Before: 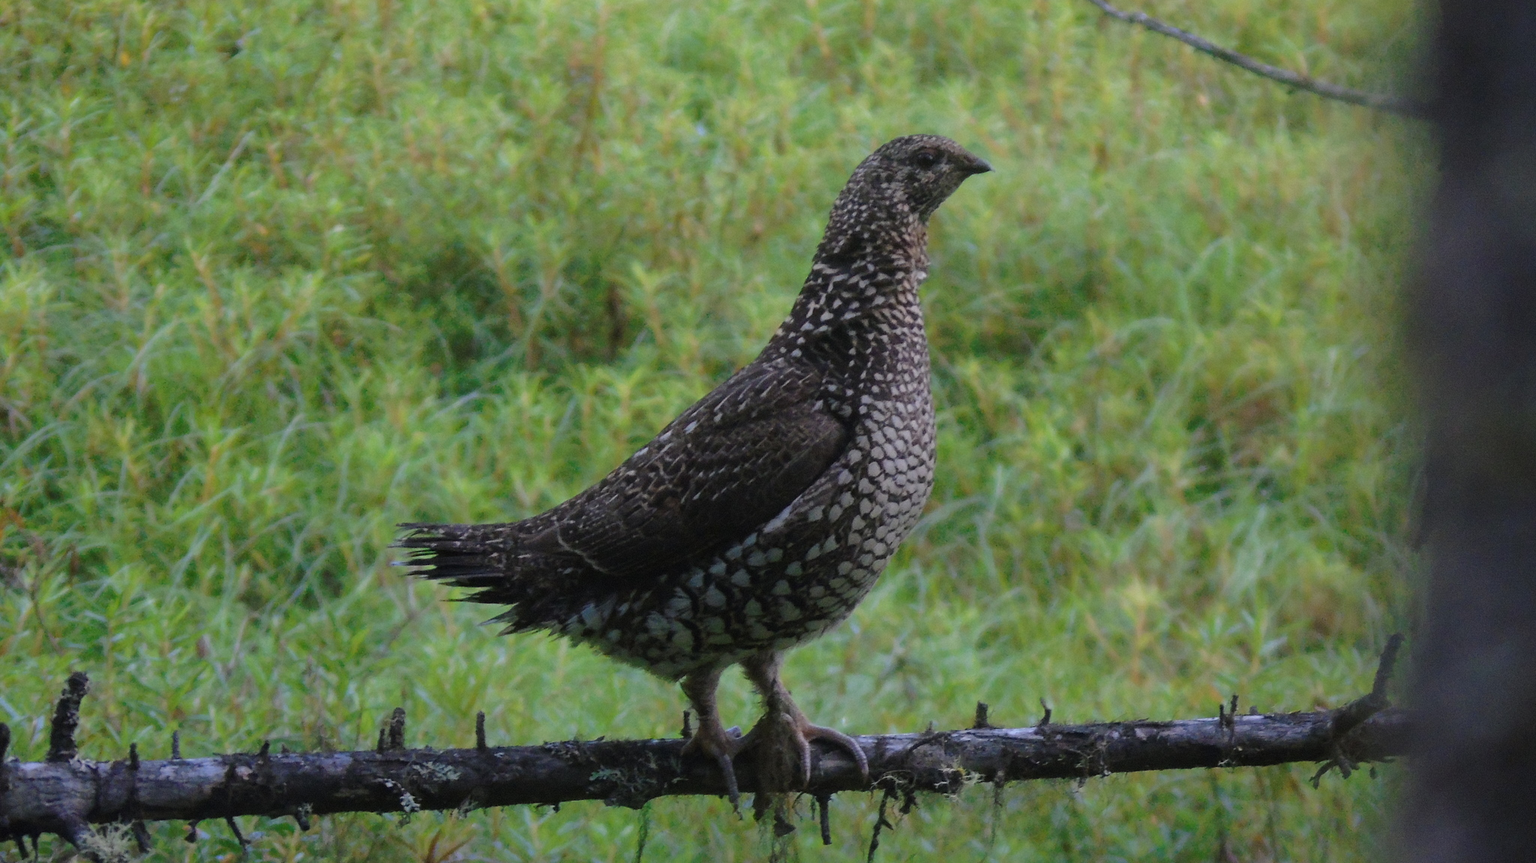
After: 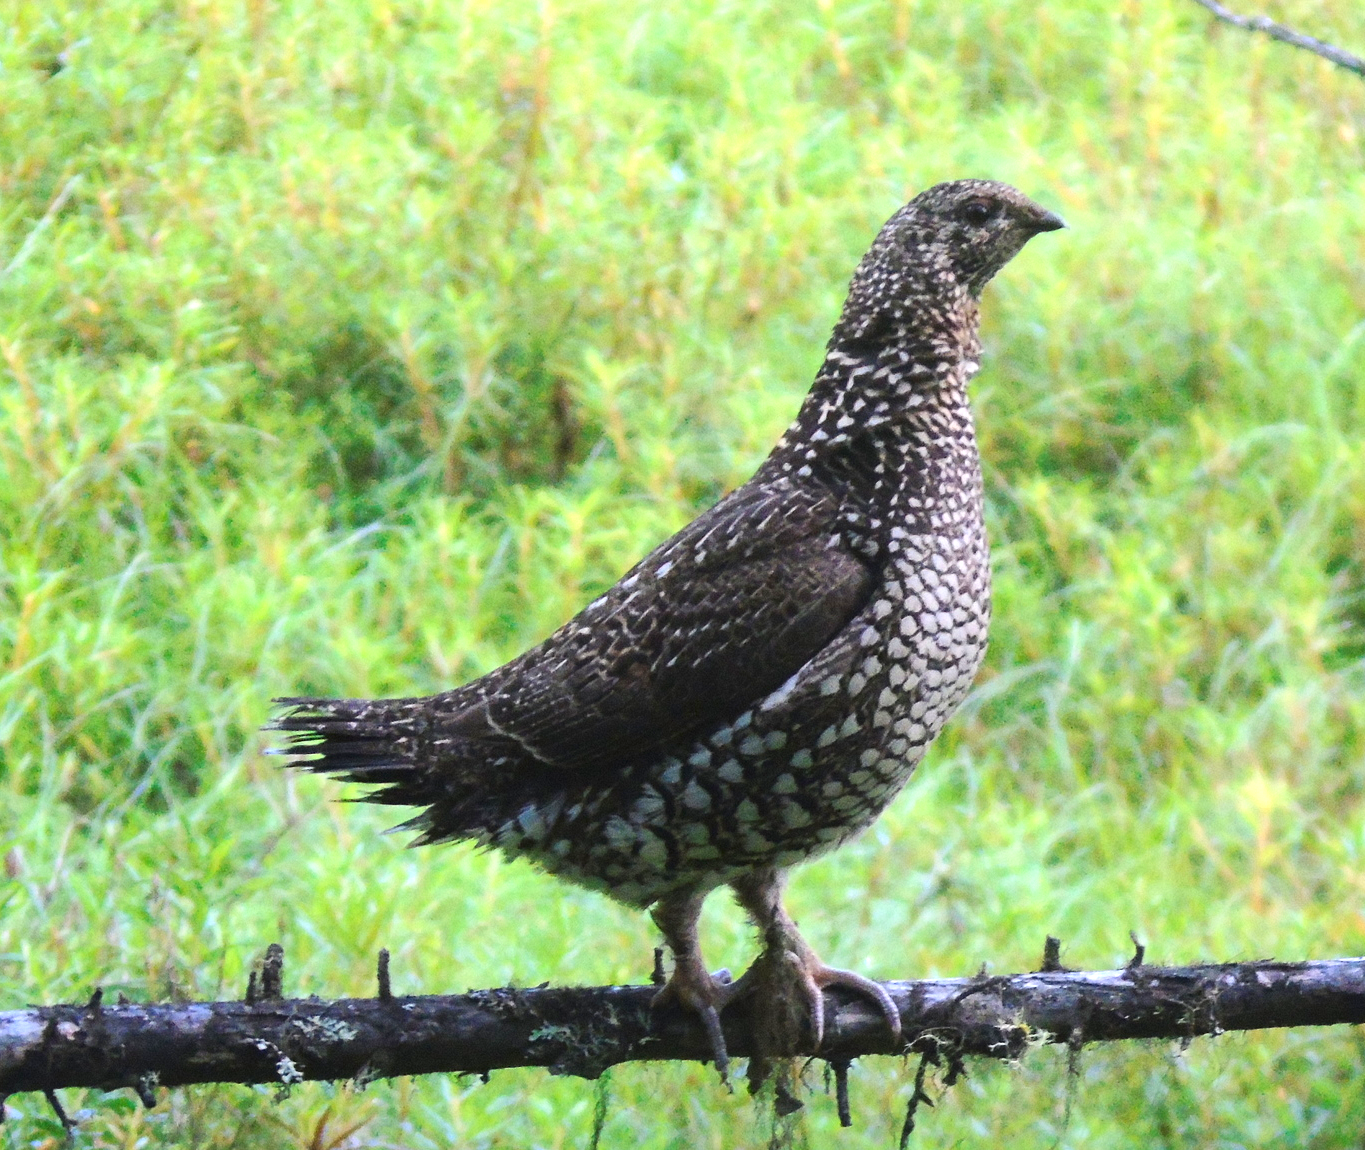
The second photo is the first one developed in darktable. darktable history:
contrast brightness saturation: contrast 0.152, brightness -0.012, saturation 0.099
exposure: black level correction 0, exposure 1.386 EV, compensate exposure bias true, compensate highlight preservation false
crop and rotate: left 12.571%, right 20.733%
